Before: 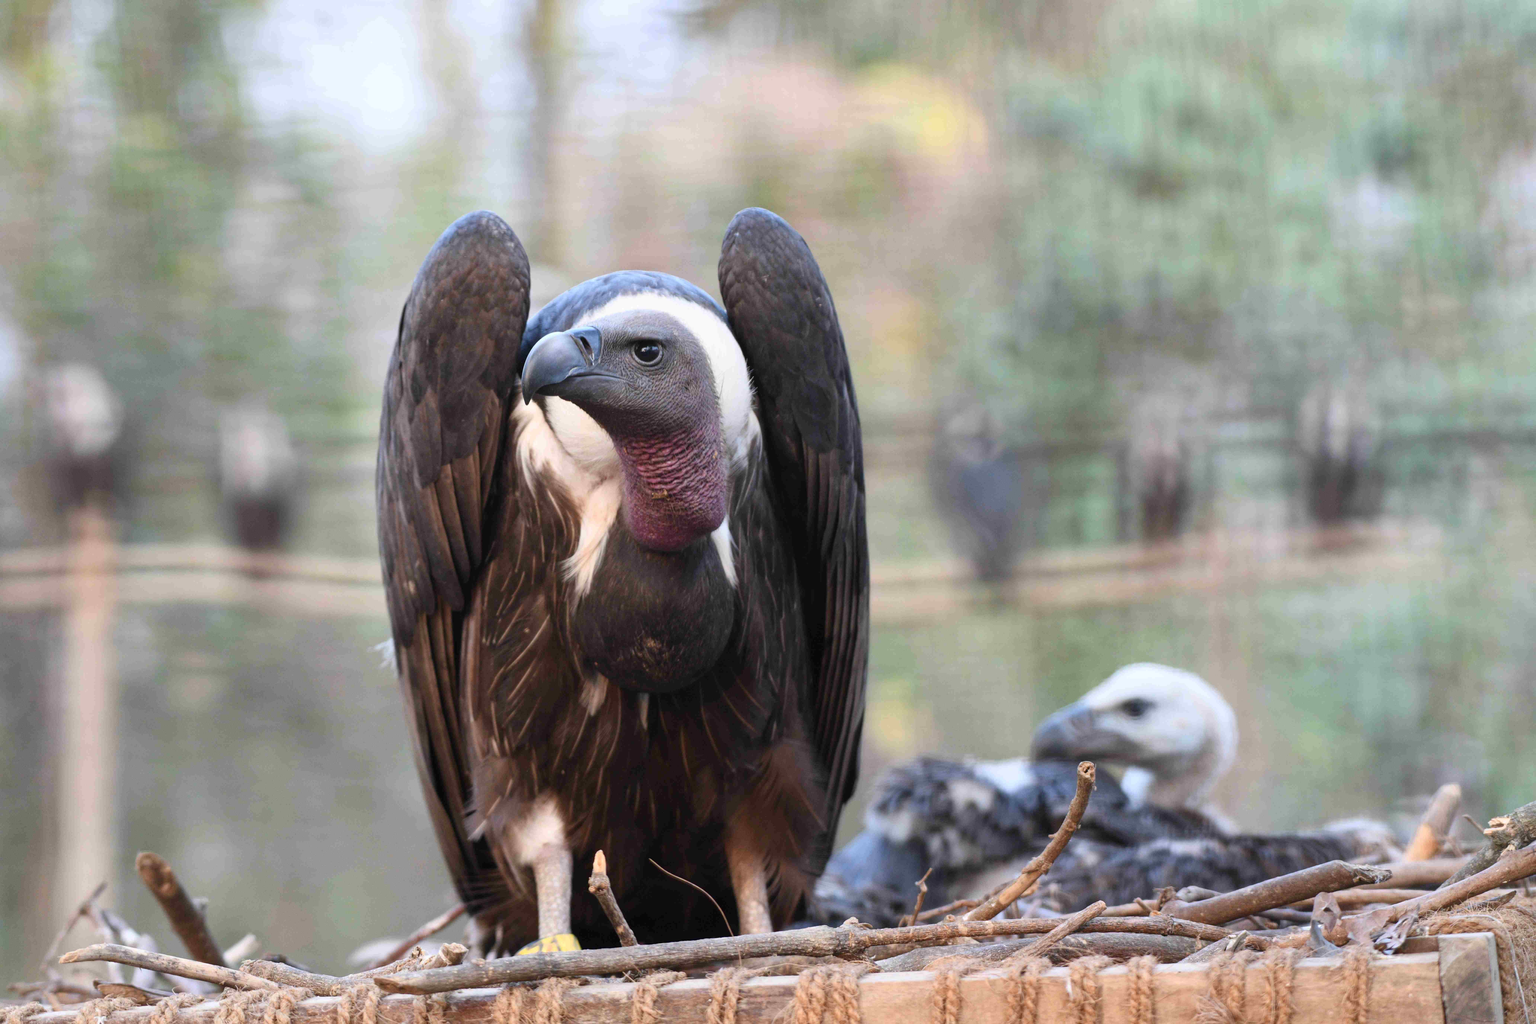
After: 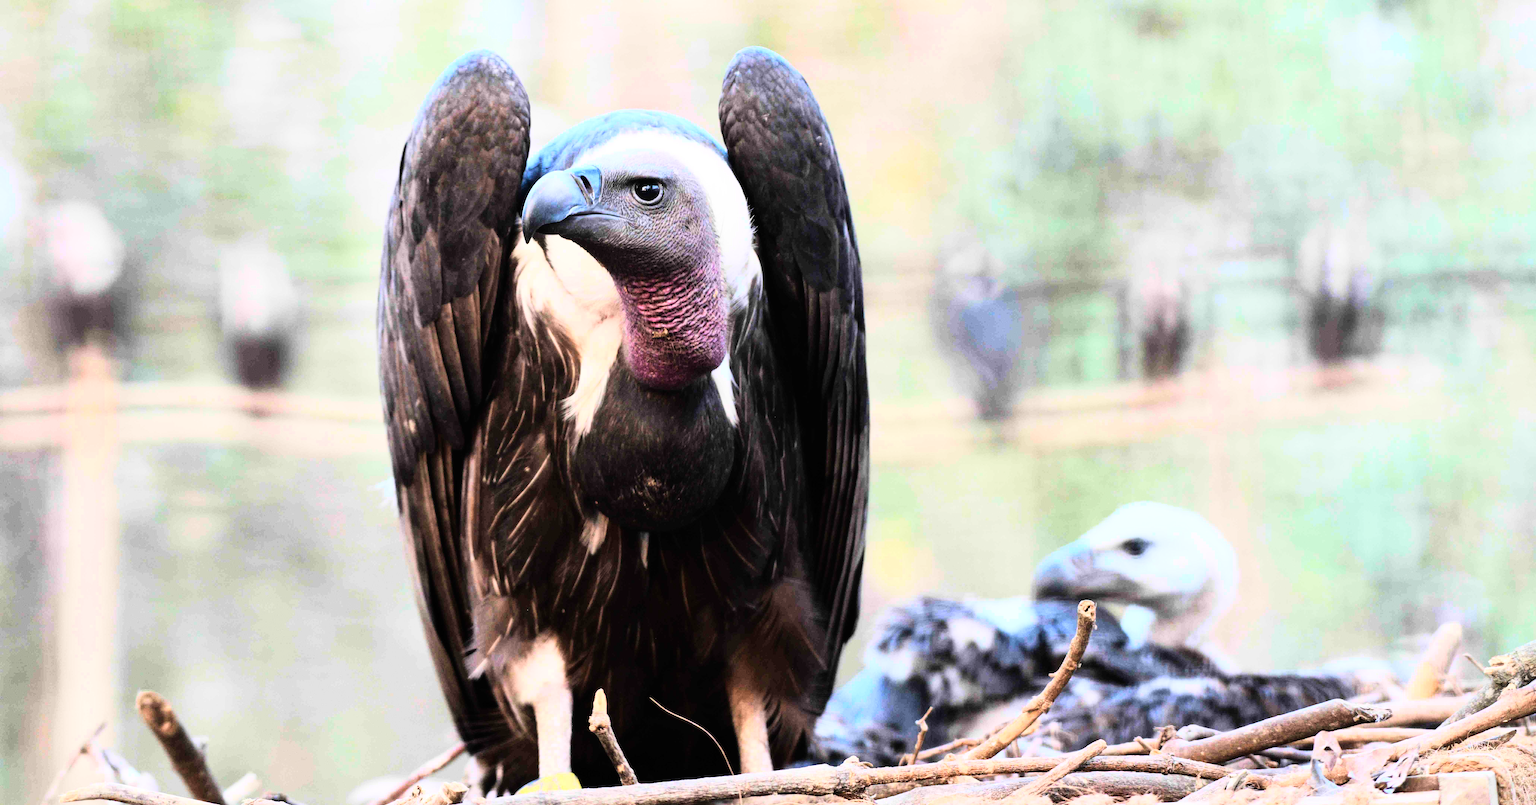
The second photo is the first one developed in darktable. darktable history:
crop and rotate: top 15.774%, bottom 5.506%
rgb curve: curves: ch0 [(0, 0) (0.21, 0.15) (0.24, 0.21) (0.5, 0.75) (0.75, 0.96) (0.89, 0.99) (1, 1)]; ch1 [(0, 0.02) (0.21, 0.13) (0.25, 0.2) (0.5, 0.67) (0.75, 0.9) (0.89, 0.97) (1, 1)]; ch2 [(0, 0.02) (0.21, 0.13) (0.25, 0.2) (0.5, 0.67) (0.75, 0.9) (0.89, 0.97) (1, 1)], compensate middle gray true
color zones: curves: ch1 [(0.25, 0.5) (0.747, 0.71)]
